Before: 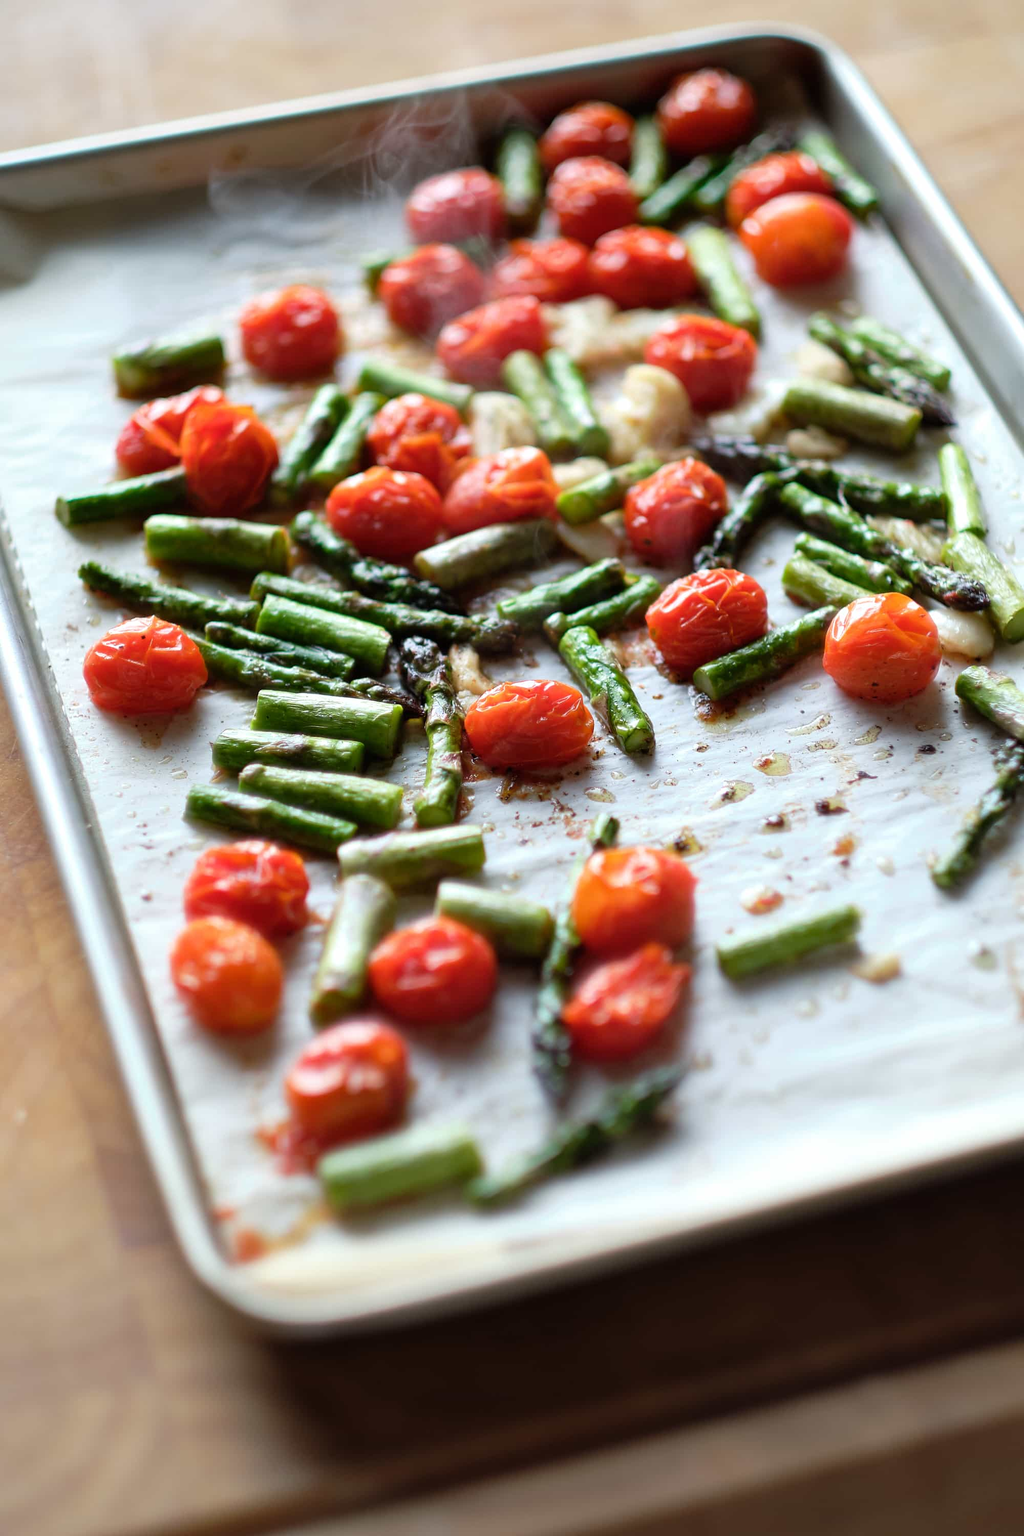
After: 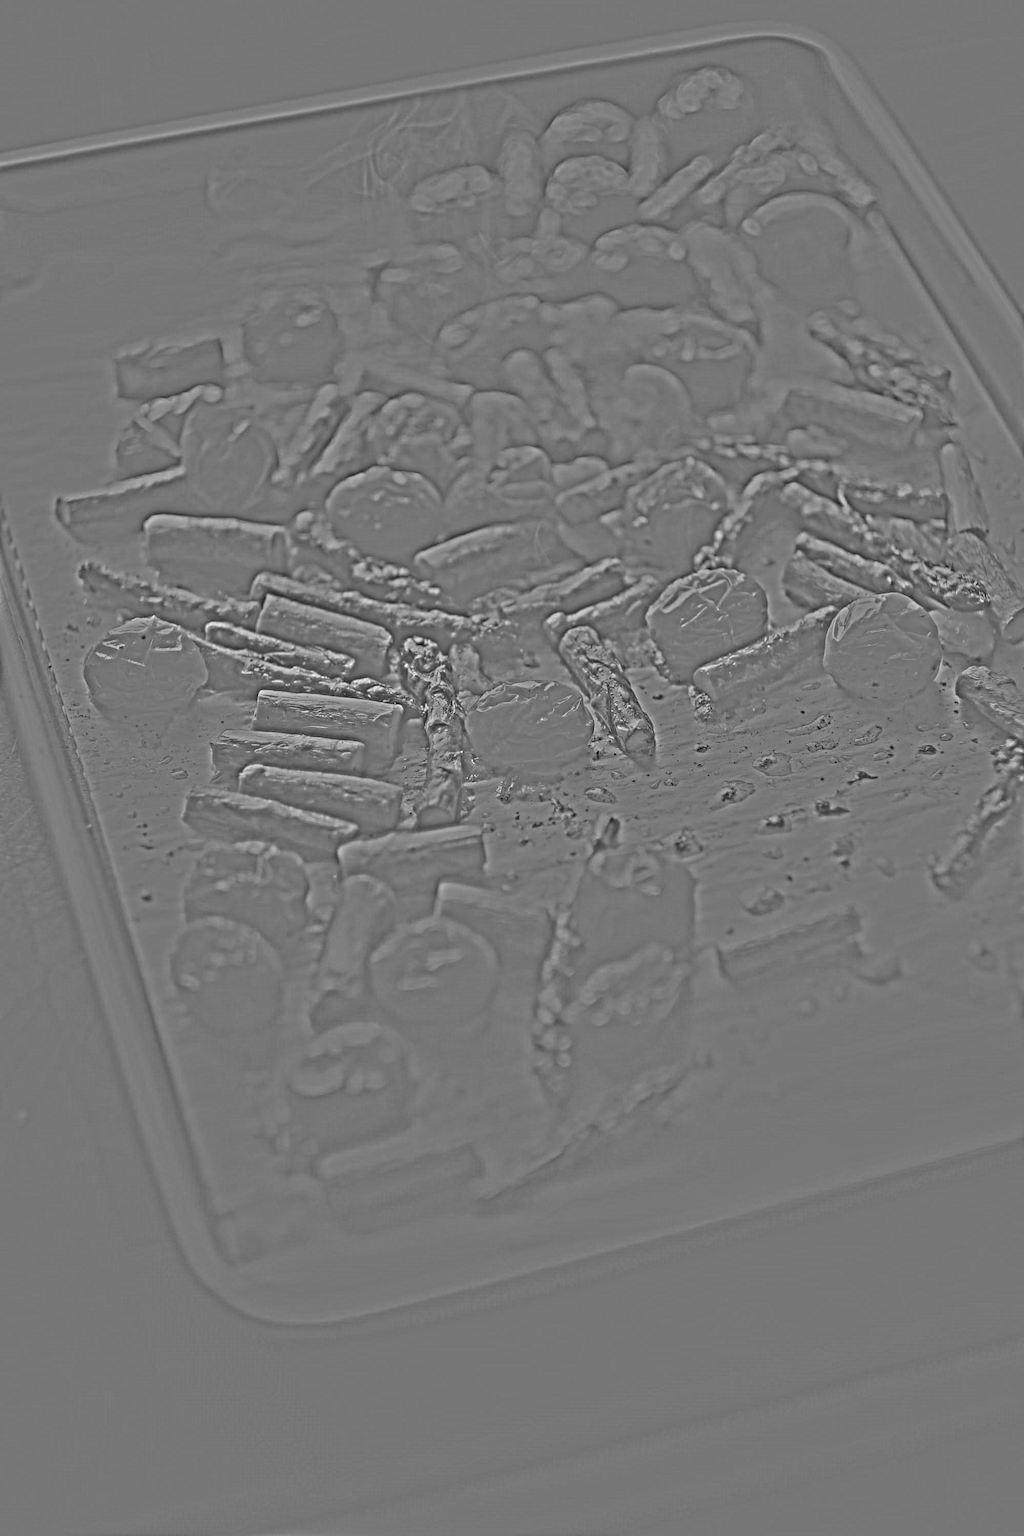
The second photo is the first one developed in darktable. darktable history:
white balance: emerald 1
local contrast: highlights 0%, shadows 0%, detail 182%
highpass: sharpness 25.84%, contrast boost 14.94%
contrast equalizer: octaves 7, y [[0.6 ×6], [0.55 ×6], [0 ×6], [0 ×6], [0 ×6]], mix 0.2
